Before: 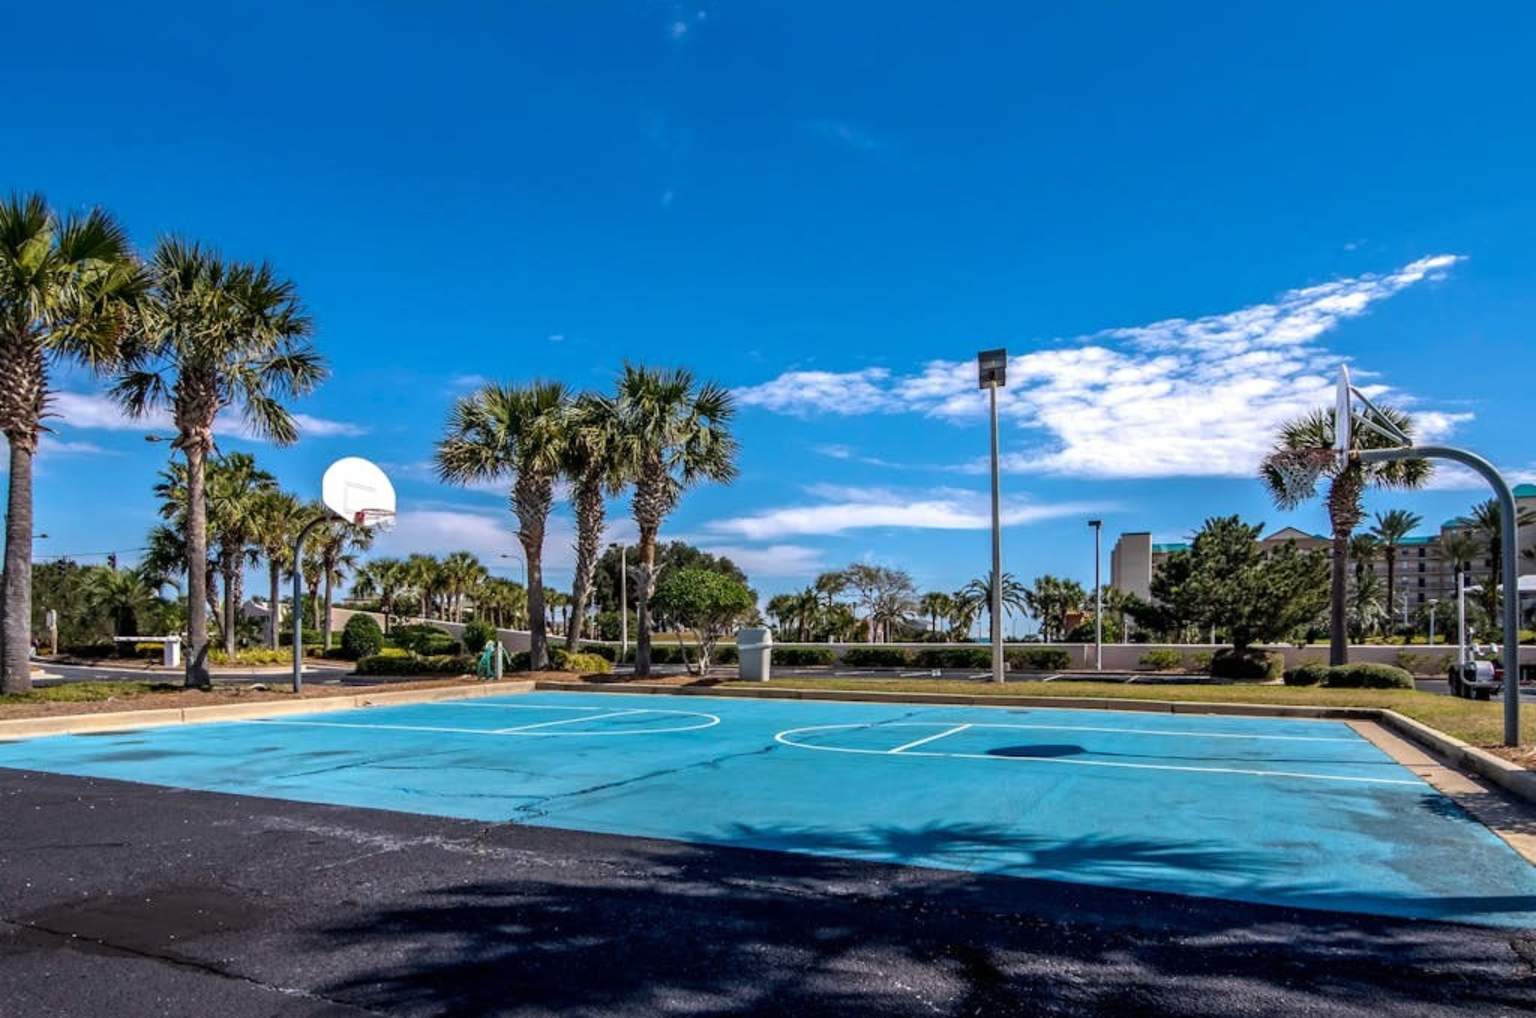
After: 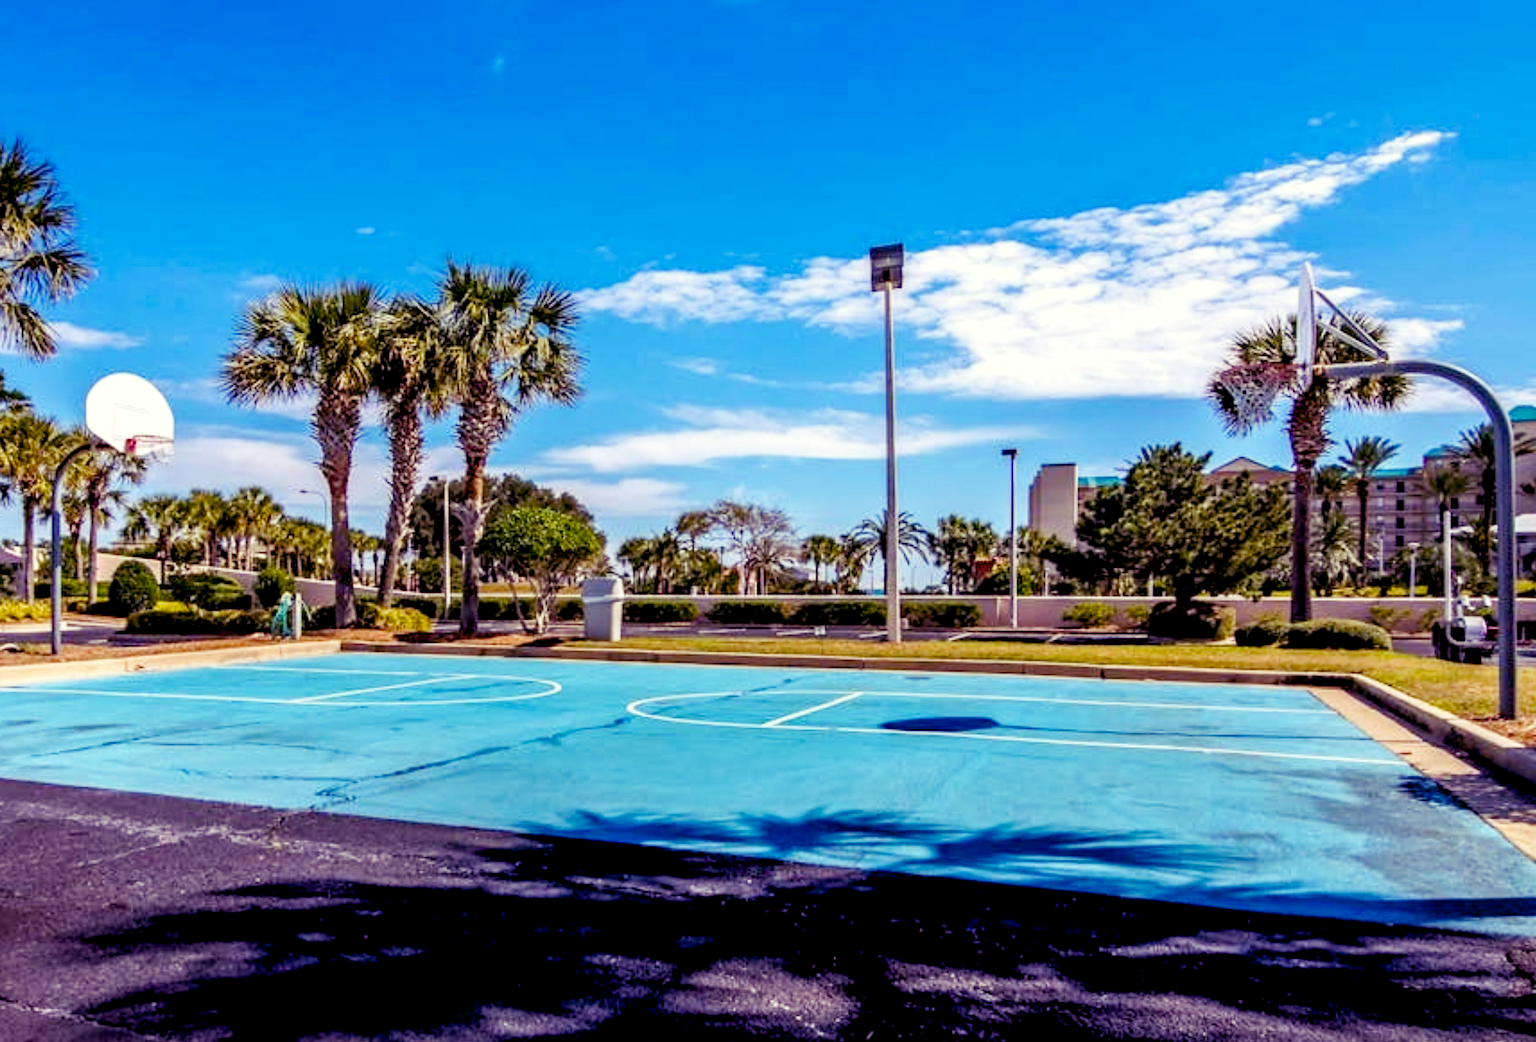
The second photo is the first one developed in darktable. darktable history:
crop: left 16.315%, top 14.246%
color balance rgb: shadows lift › luminance -21.66%, shadows lift › chroma 8.98%, shadows lift › hue 283.37°, power › chroma 1.05%, power › hue 25.59°, highlights gain › luminance 6.08%, highlights gain › chroma 2.55%, highlights gain › hue 90°, global offset › luminance -0.87%, perceptual saturation grading › global saturation 25%, perceptual saturation grading › highlights -28.39%, perceptual saturation grading › shadows 33.98%
base curve: curves: ch0 [(0, 0) (0.204, 0.334) (0.55, 0.733) (1, 1)], preserve colors none
